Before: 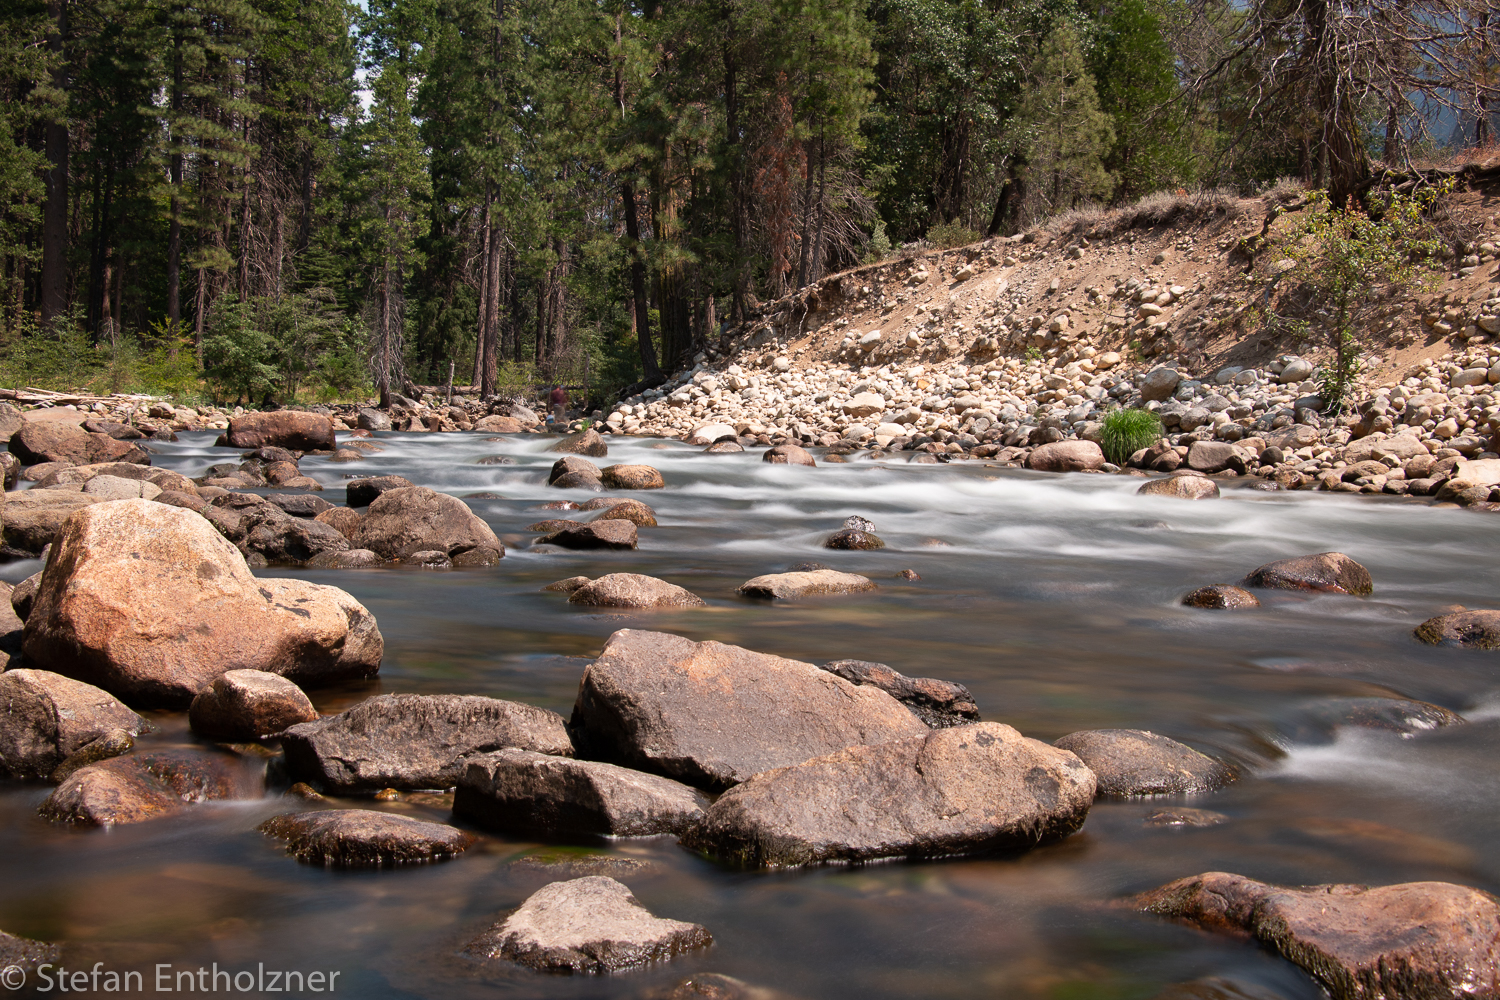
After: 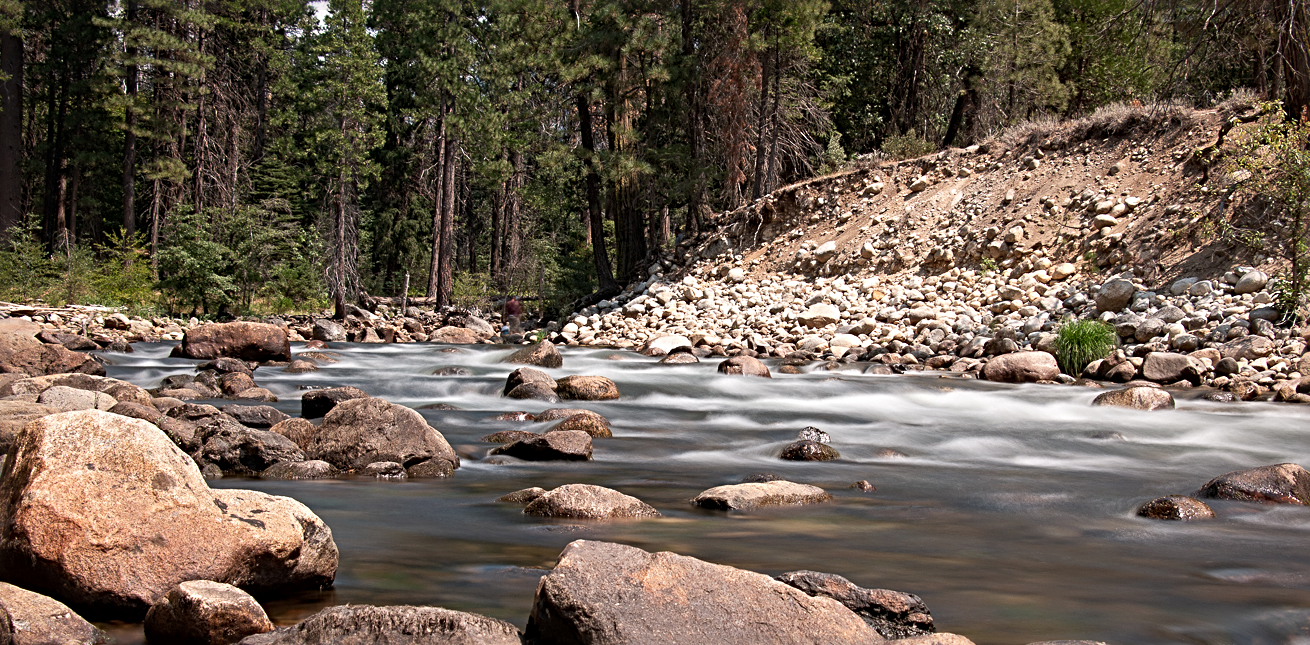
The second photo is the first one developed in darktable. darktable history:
local contrast: highlights 100%, shadows 100%, detail 120%, midtone range 0.2
exposure: exposure -0.041 EV, compensate highlight preservation false
crop: left 3.015%, top 8.969%, right 9.647%, bottom 26.457%
sharpen: radius 4
contrast brightness saturation: saturation -0.05
